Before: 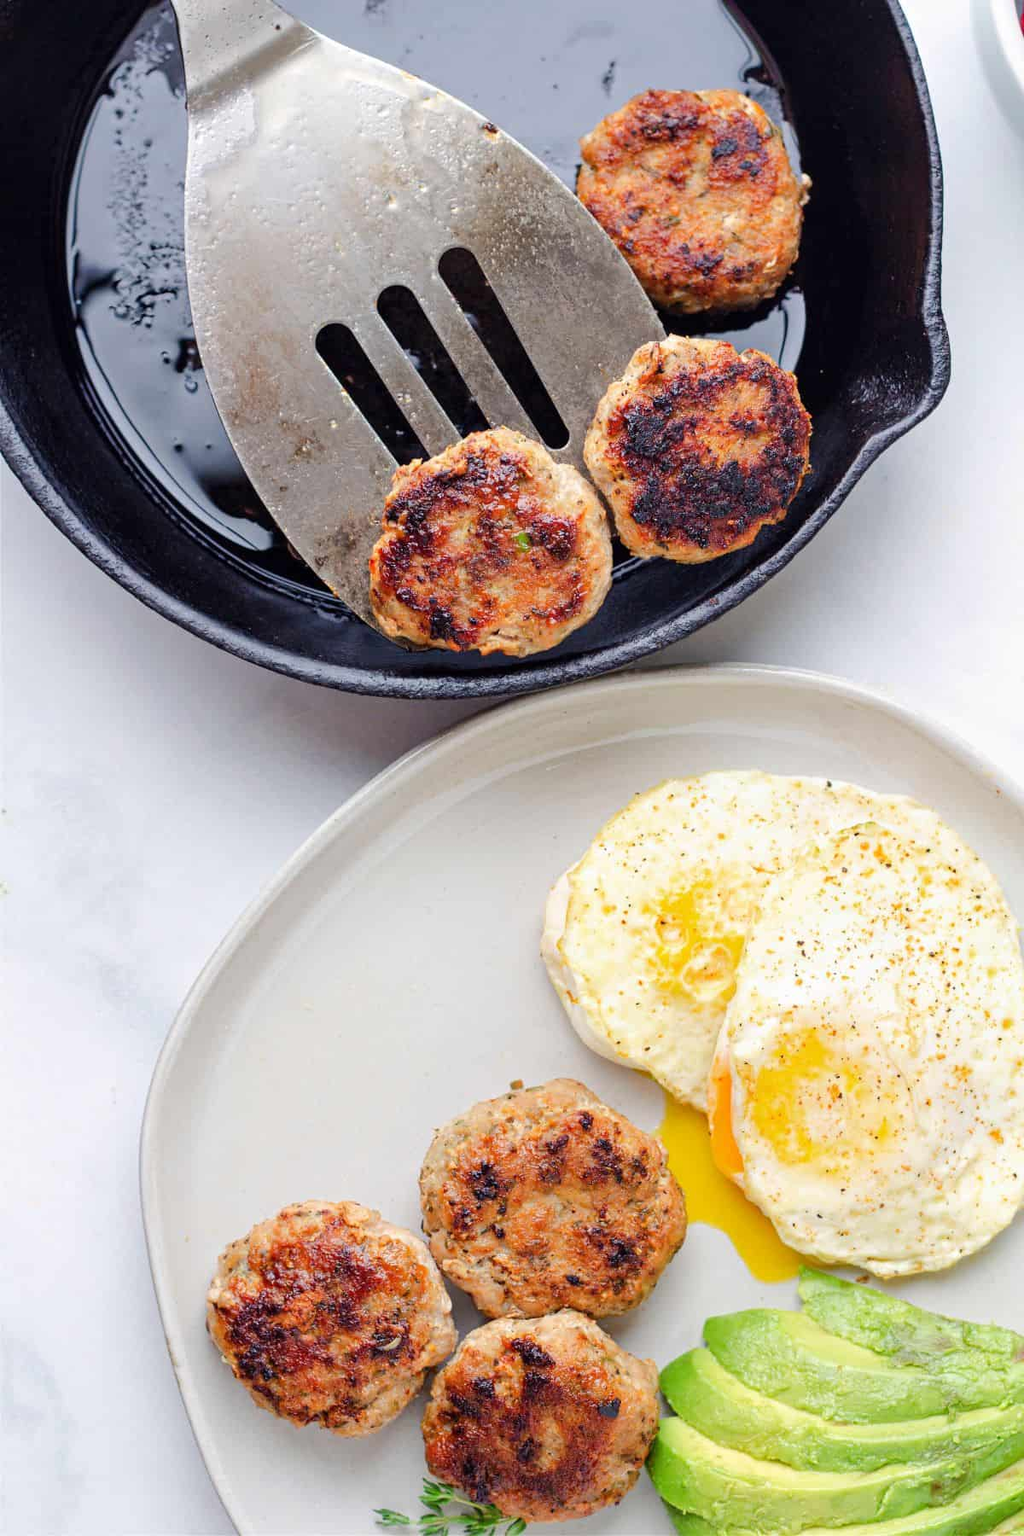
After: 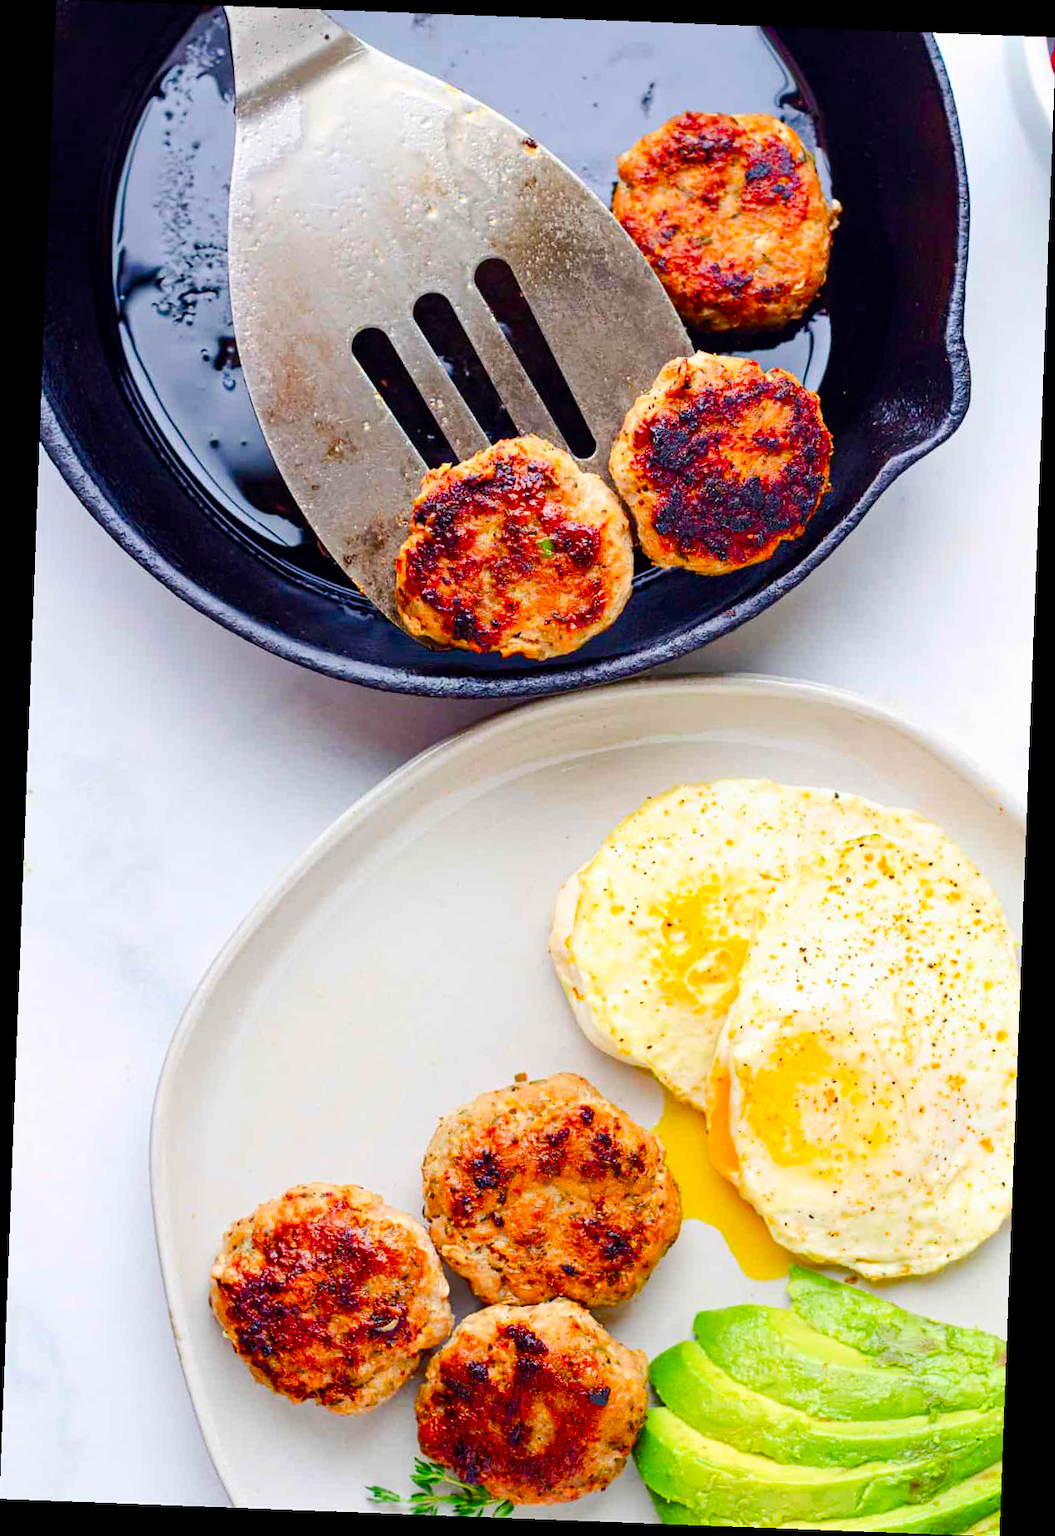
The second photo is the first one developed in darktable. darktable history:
color balance rgb: perceptual saturation grading › global saturation 35%, perceptual saturation grading › highlights -25%, perceptual saturation grading › shadows 50%
rotate and perspective: rotation 2.17°, automatic cropping off
contrast brightness saturation: contrast 0.16, saturation 0.32
